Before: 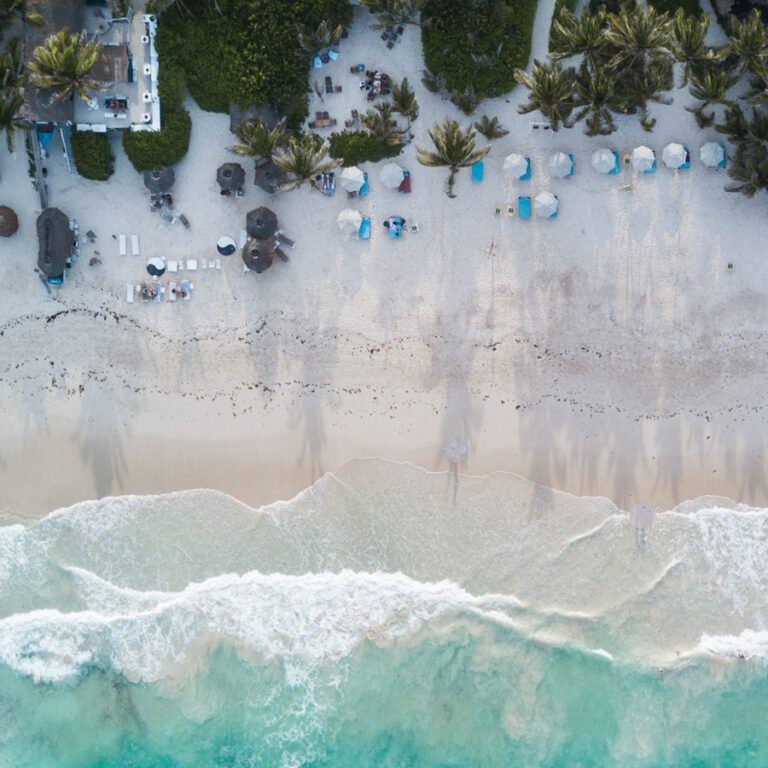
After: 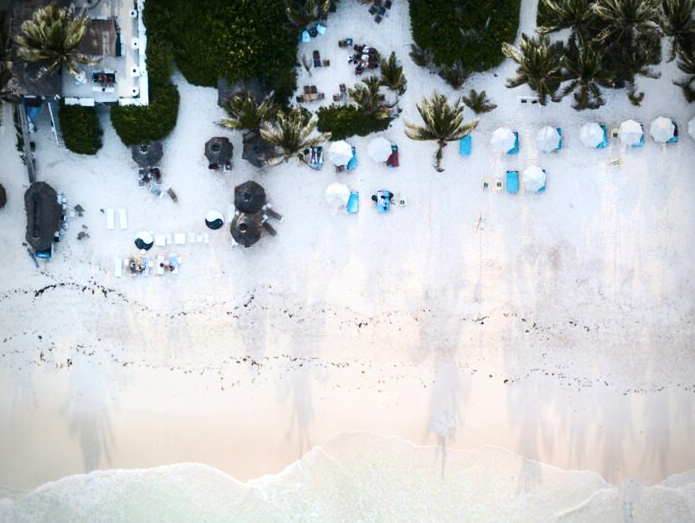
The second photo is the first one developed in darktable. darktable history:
contrast brightness saturation: contrast 0.284
vignetting: fall-off radius 60.68%, brightness -0.687
tone equalizer: -8 EV -0.428 EV, -7 EV -0.398 EV, -6 EV -0.368 EV, -5 EV -0.195 EV, -3 EV 0.257 EV, -2 EV 0.313 EV, -1 EV 0.397 EV, +0 EV 0.446 EV, mask exposure compensation -0.509 EV
crop: left 1.618%, top 3.395%, right 7.762%, bottom 28.462%
